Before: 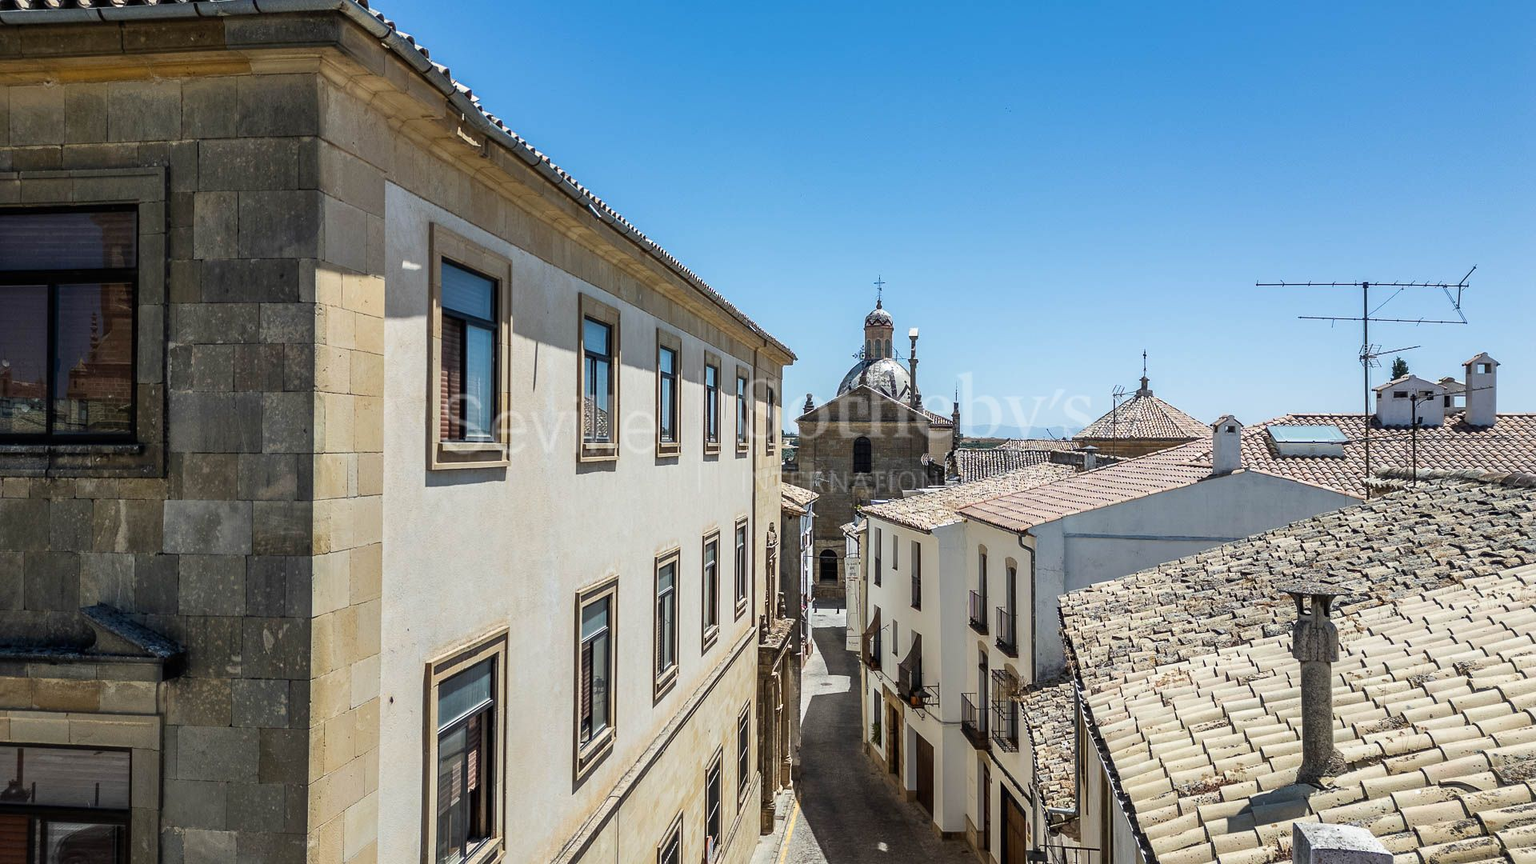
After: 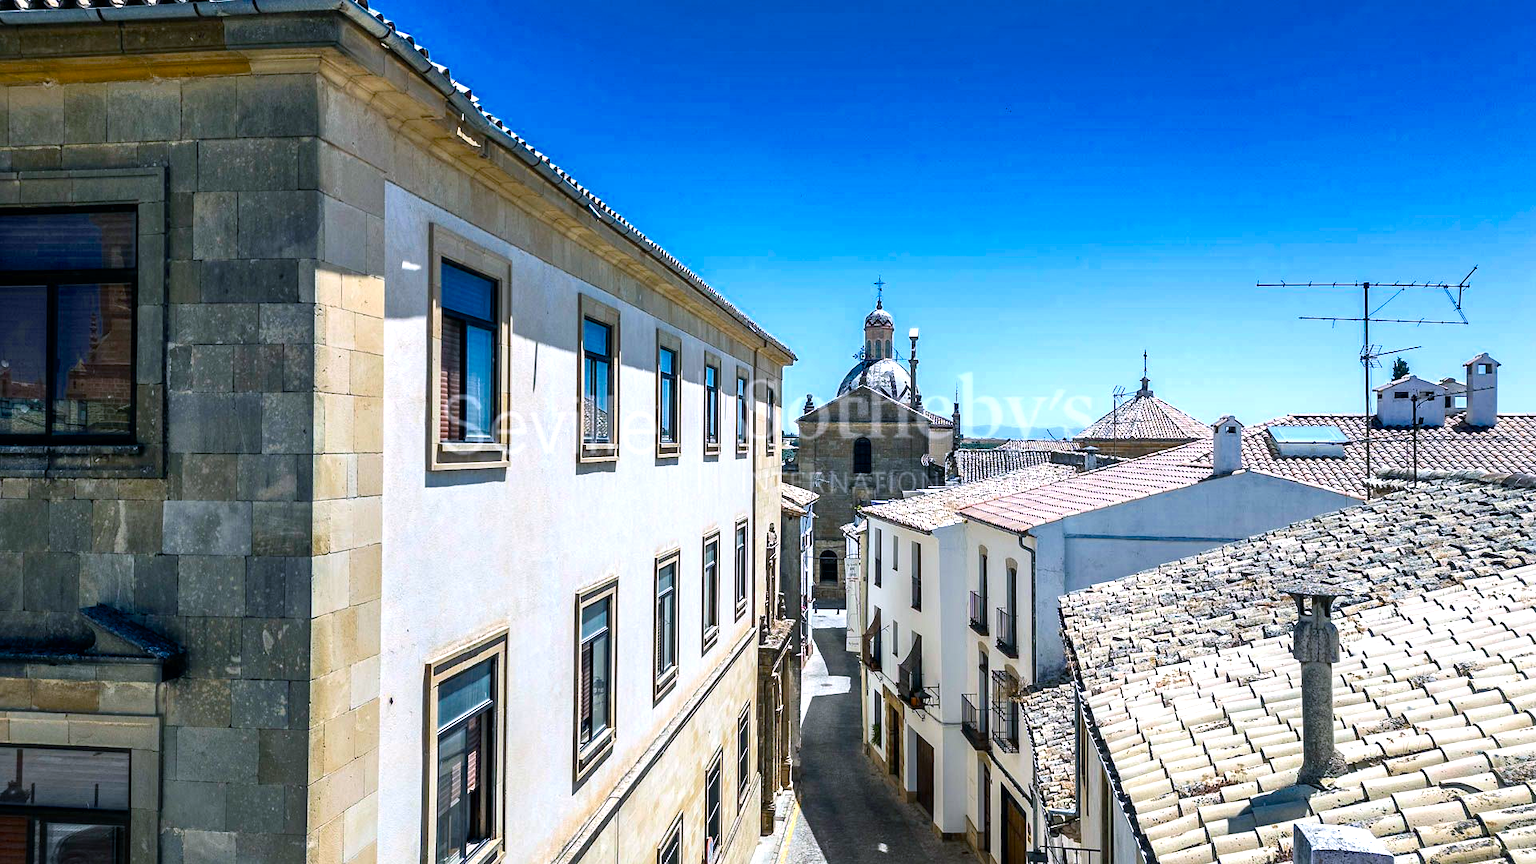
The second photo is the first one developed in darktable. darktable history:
exposure: exposure 0.634 EV, compensate highlight preservation false
color balance rgb: power › luminance -7.892%, power › chroma 1.119%, power › hue 218.17°, perceptual saturation grading › global saturation 36.232%, saturation formula JzAzBz (2021)
crop and rotate: left 0.082%, bottom 0.008%
color calibration: gray › normalize channels true, illuminant as shot in camera, x 0.358, y 0.373, temperature 4628.91 K, gamut compression 0.006
